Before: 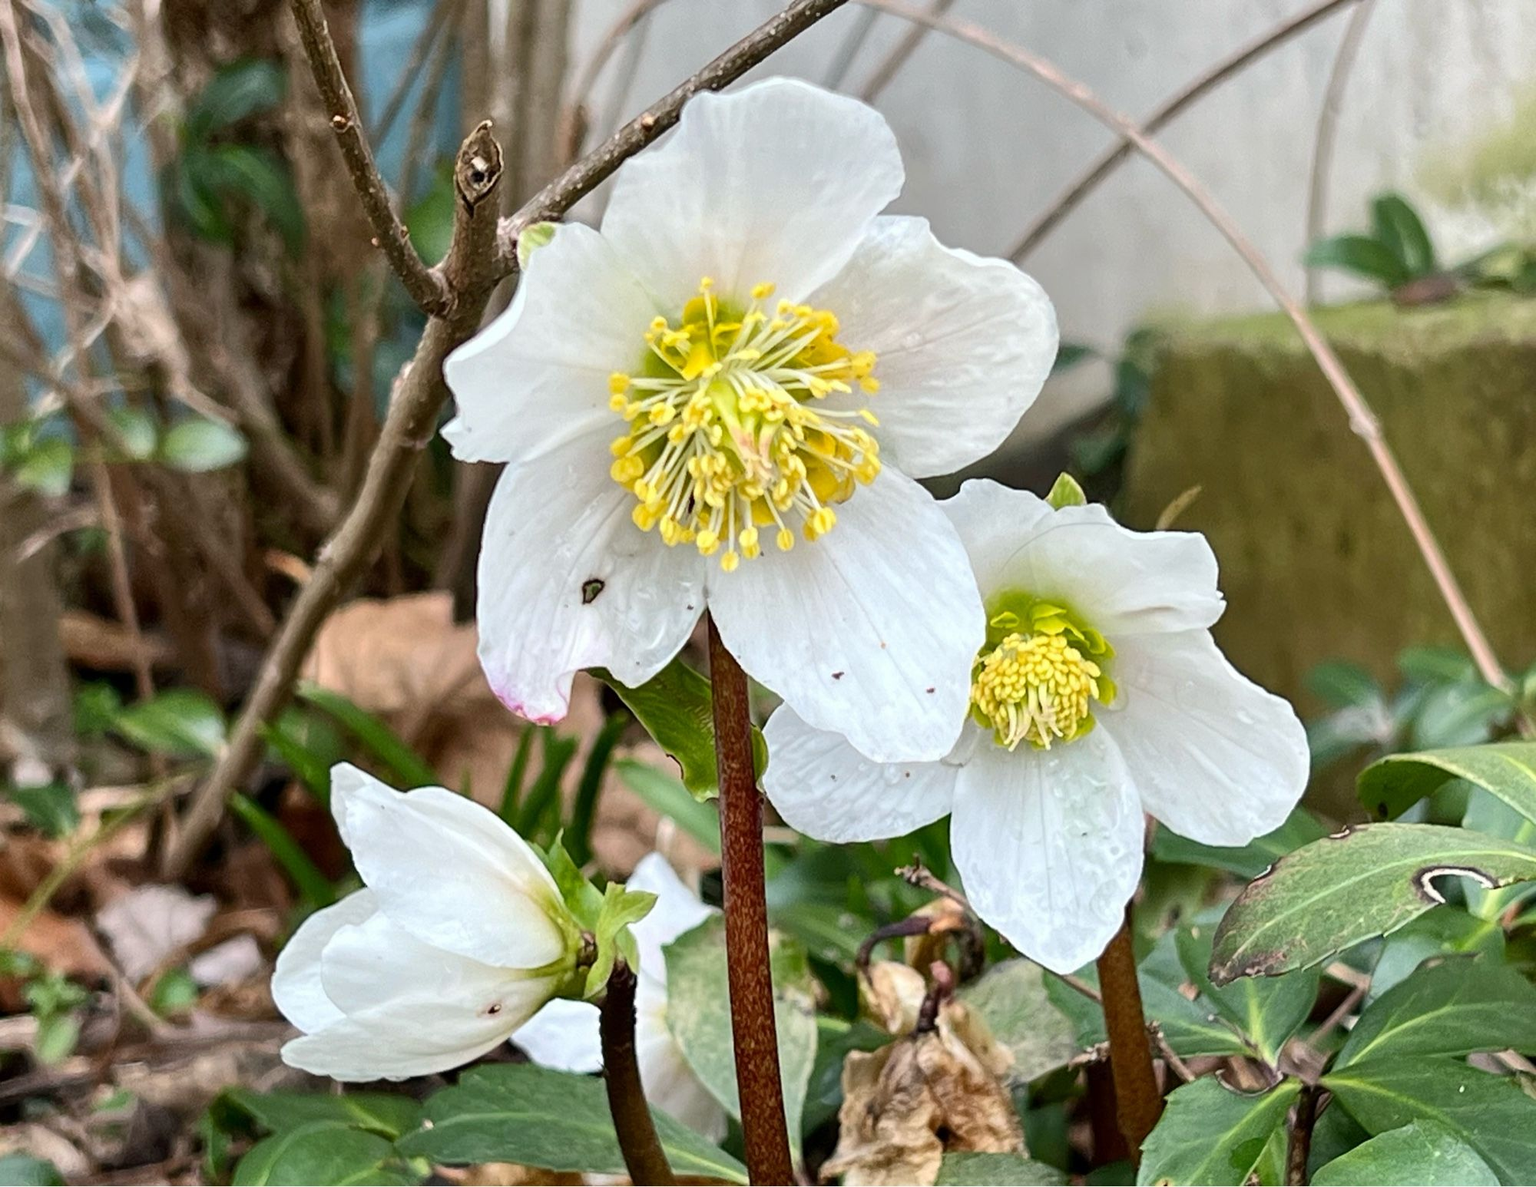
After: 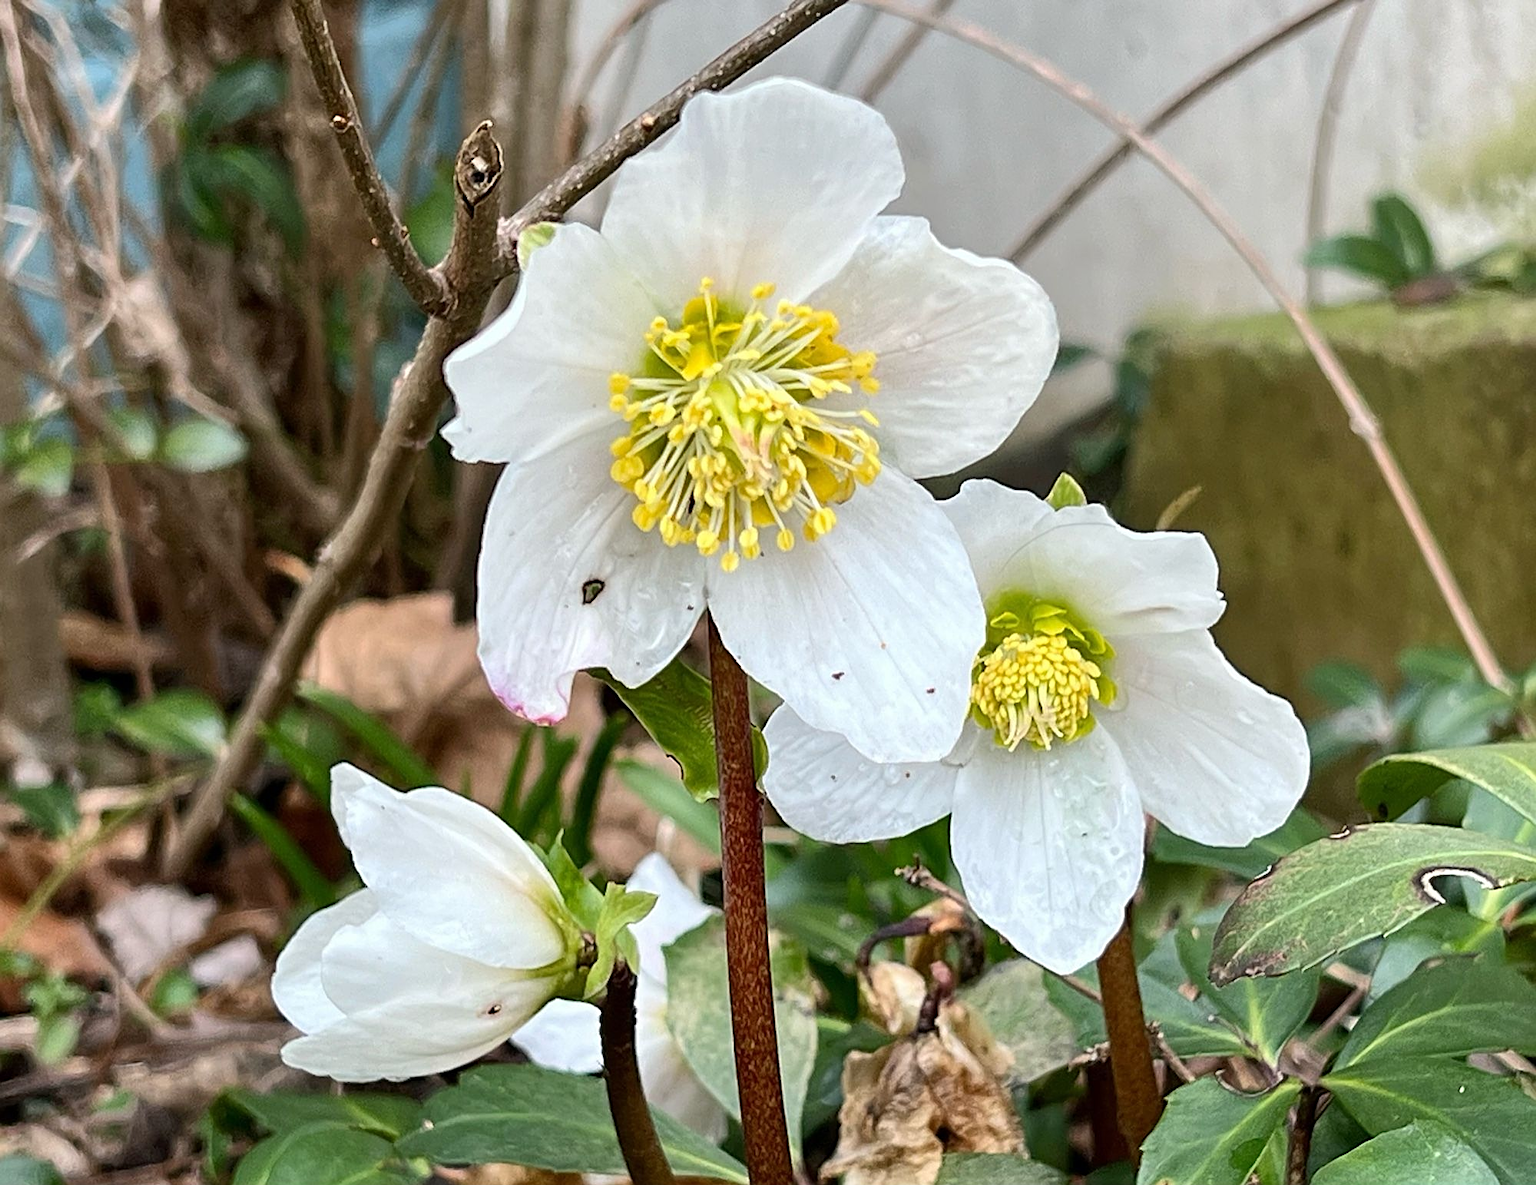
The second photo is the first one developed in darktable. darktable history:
sharpen: on, module defaults
crop: bottom 0.073%
